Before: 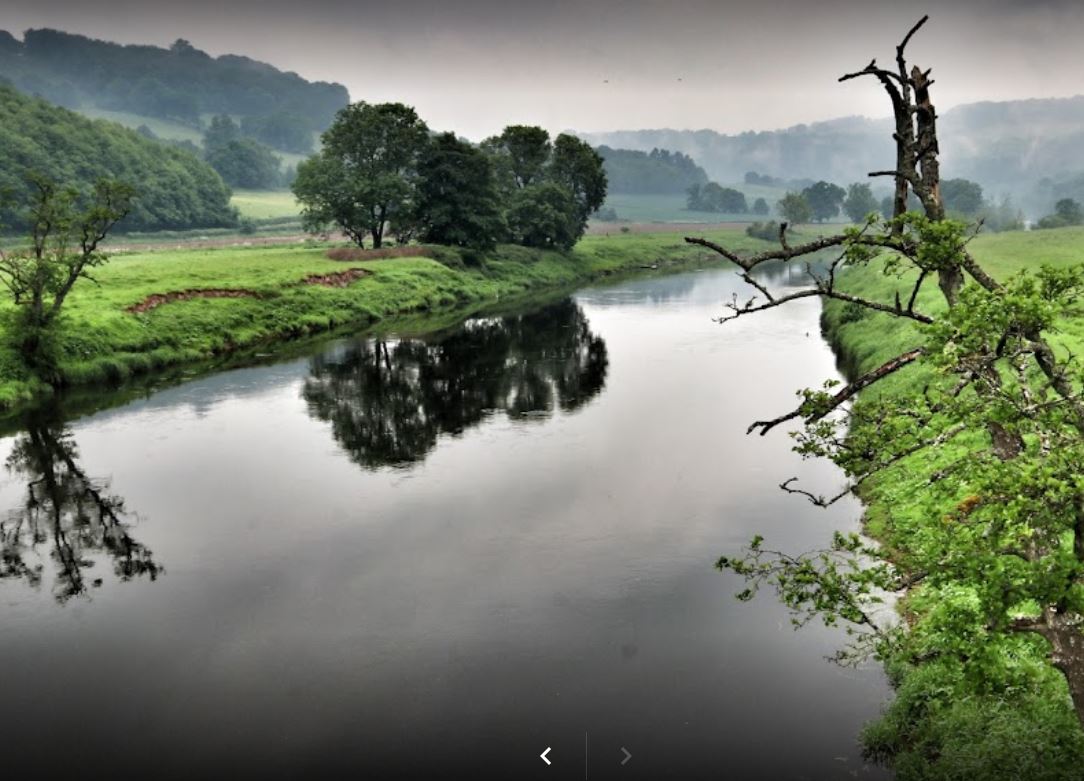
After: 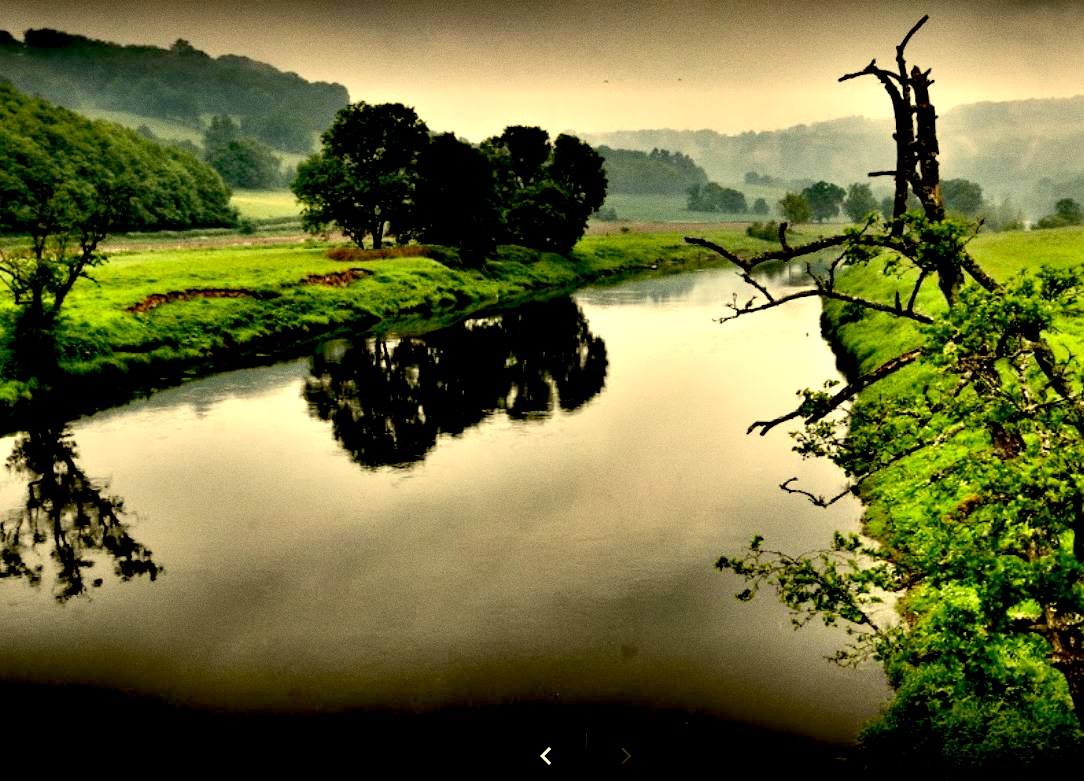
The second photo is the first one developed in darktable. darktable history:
tone equalizer: -8 EV -0.417 EV, -7 EV -0.389 EV, -6 EV -0.333 EV, -5 EV -0.222 EV, -3 EV 0.222 EV, -2 EV 0.333 EV, -1 EV 0.389 EV, +0 EV 0.417 EV, edges refinement/feathering 500, mask exposure compensation -1.57 EV, preserve details no
exposure: black level correction 0.056, compensate highlight preservation false
white balance: red 1.08, blue 0.791
color balance: output saturation 110%
grain: coarseness 0.09 ISO
